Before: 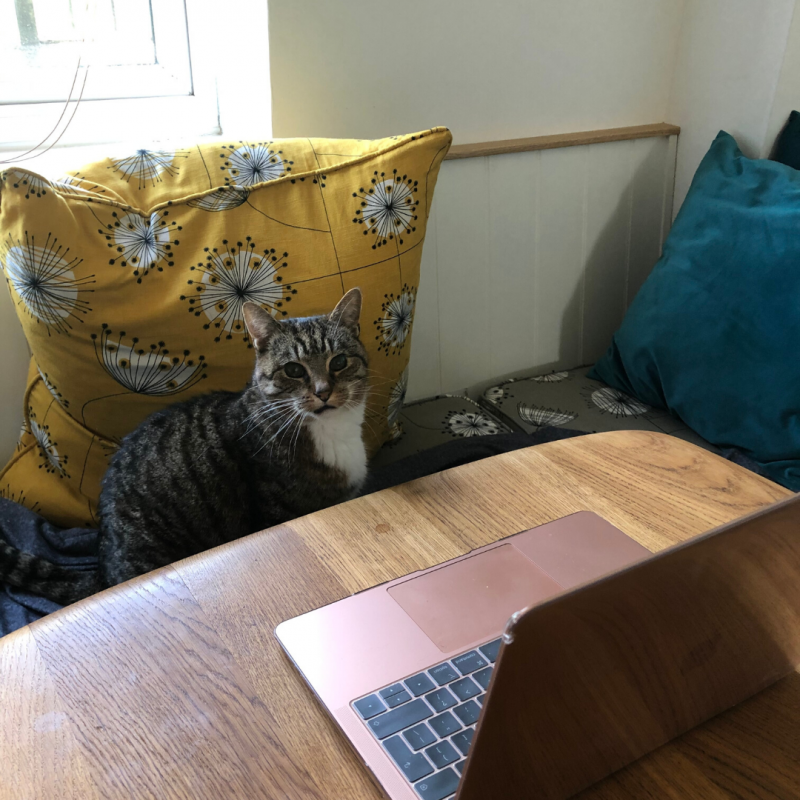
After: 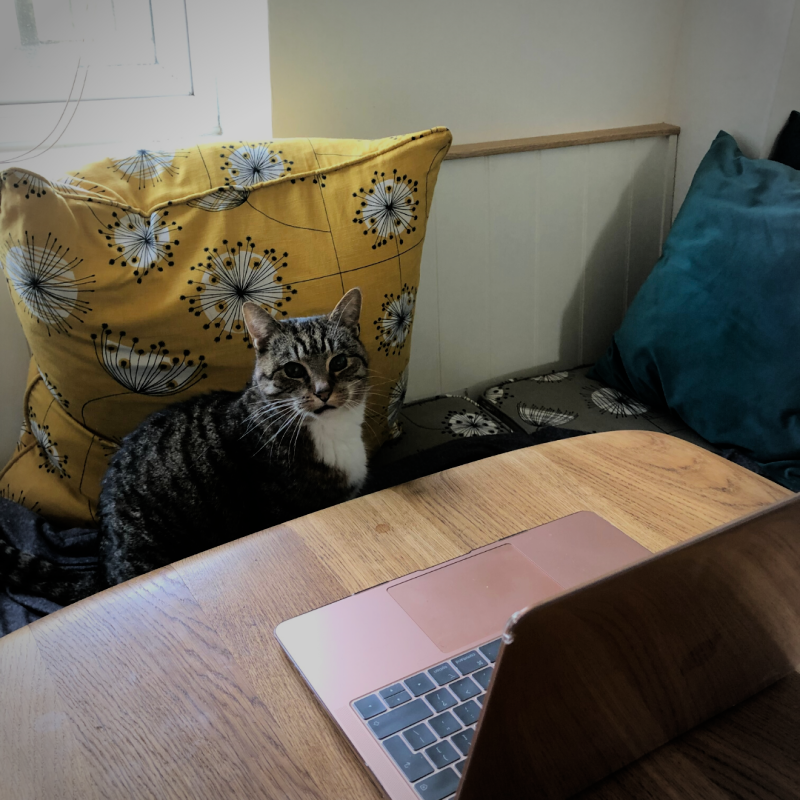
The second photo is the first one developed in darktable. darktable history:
filmic rgb: black relative exposure -7.15 EV, white relative exposure 5.36 EV, hardness 3.02, color science v6 (2022)
vignetting: unbound false
